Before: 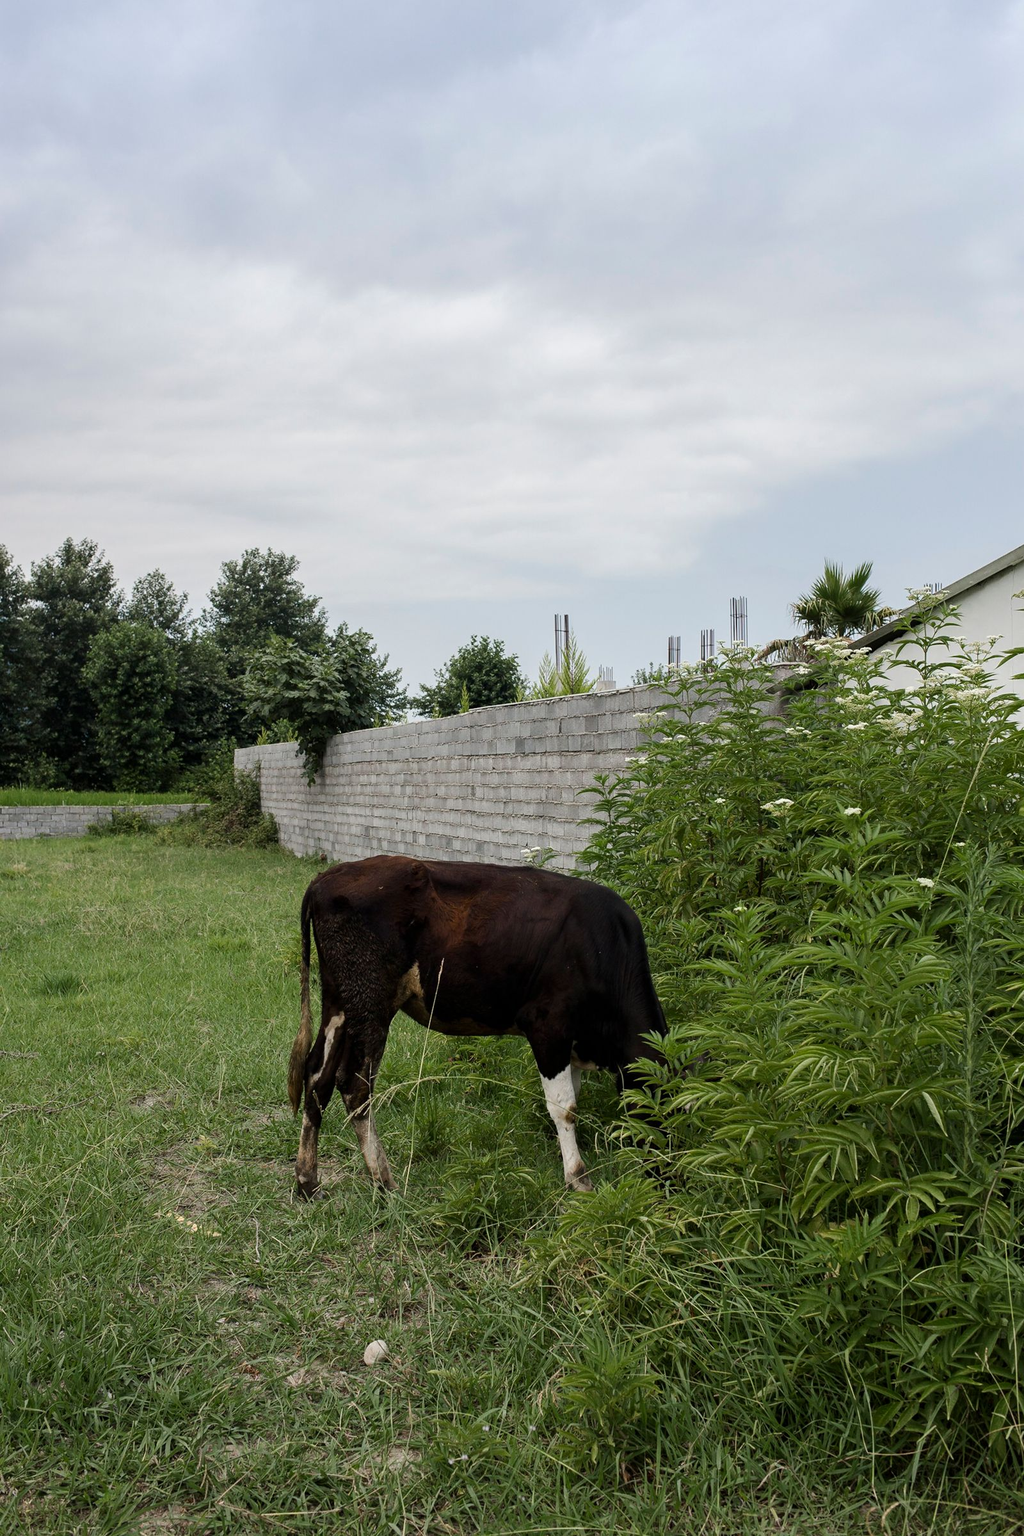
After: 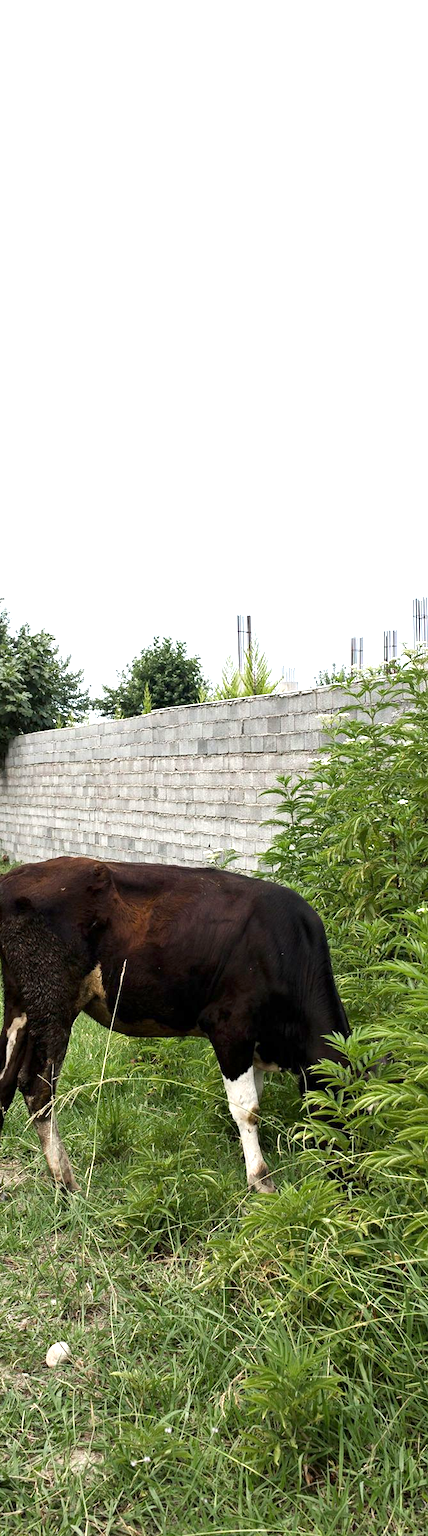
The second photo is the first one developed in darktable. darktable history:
crop: left 31.124%, right 27.064%
exposure: exposure 1.091 EV, compensate highlight preservation false
